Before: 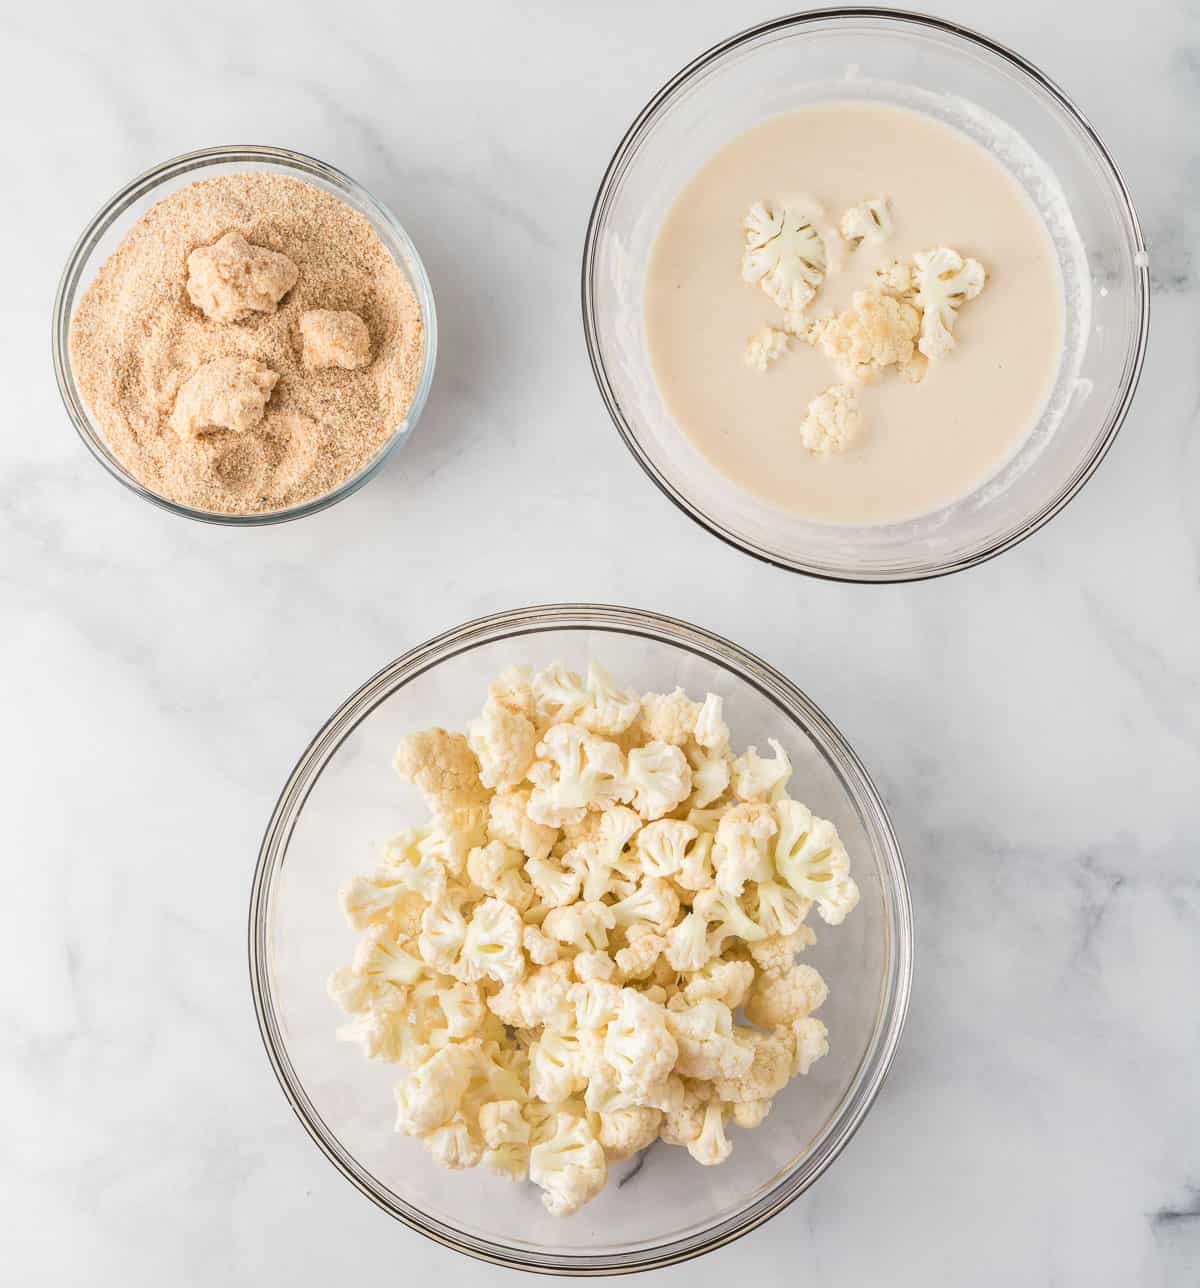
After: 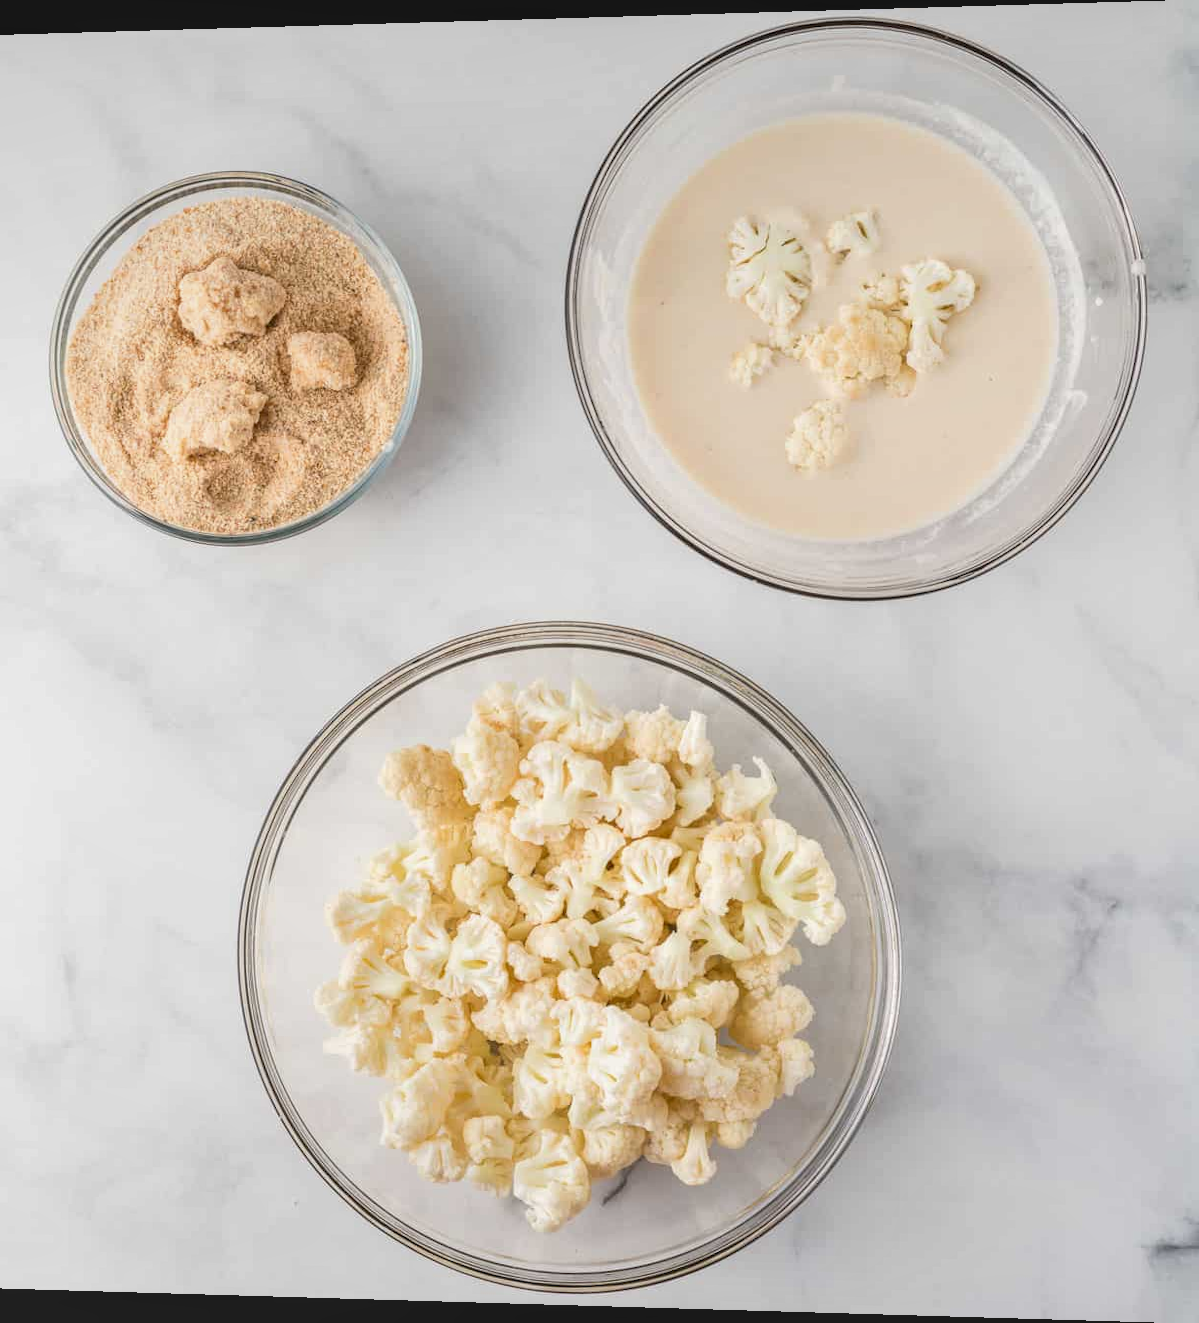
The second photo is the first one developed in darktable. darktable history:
rotate and perspective: lens shift (horizontal) -0.055, automatic cropping off
local contrast: detail 110%
